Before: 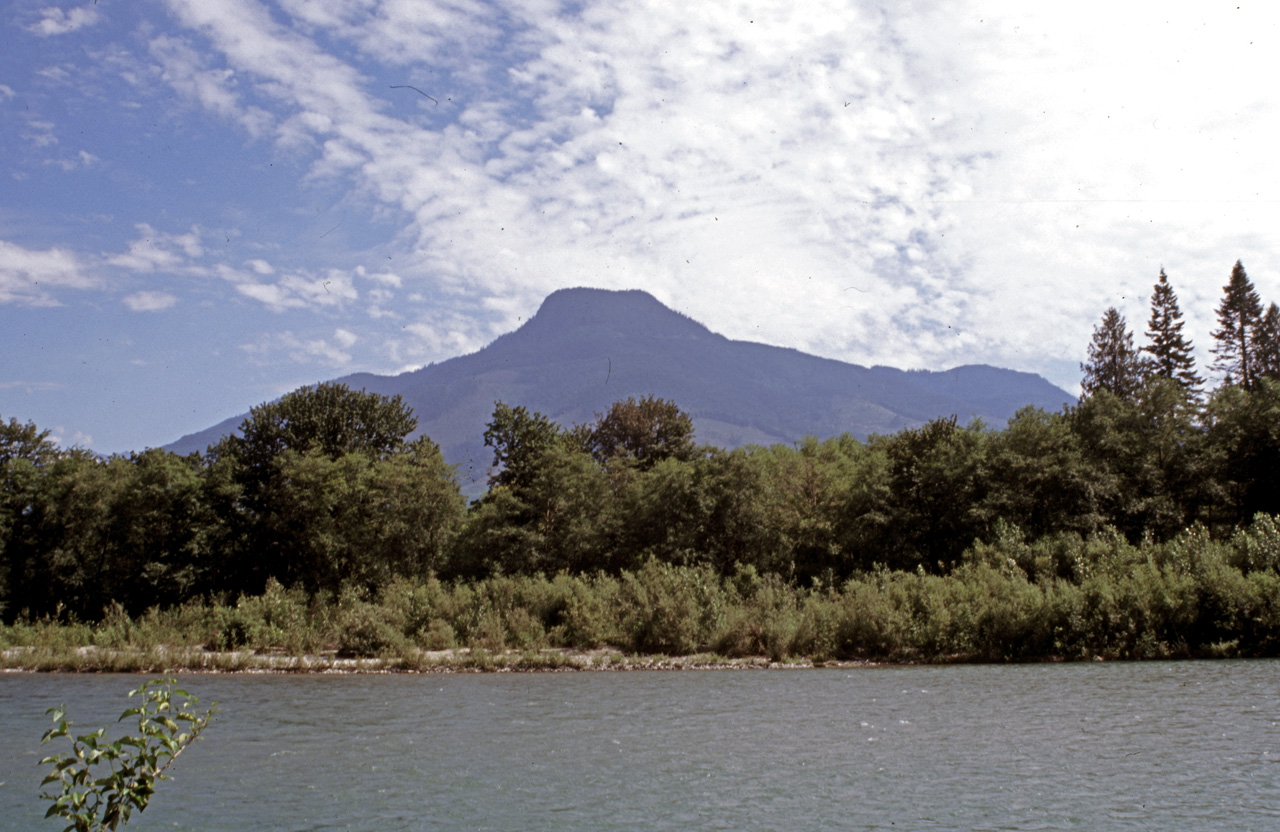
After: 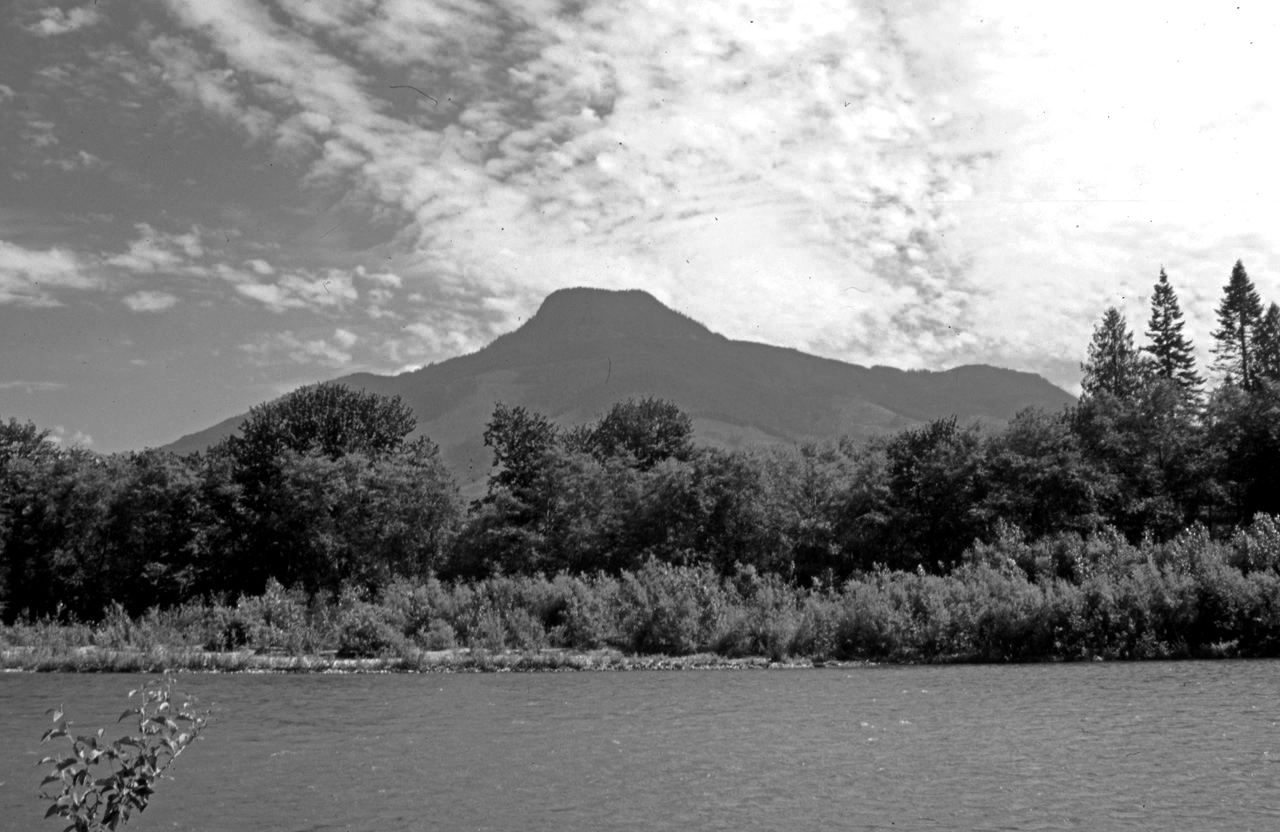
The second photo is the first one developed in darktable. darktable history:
color zones: curves: ch0 [(0.002, 0.593) (0.143, 0.417) (0.285, 0.541) (0.455, 0.289) (0.608, 0.327) (0.727, 0.283) (0.869, 0.571) (1, 0.603)]; ch1 [(0, 0) (0.143, 0) (0.286, 0) (0.429, 0) (0.571, 0) (0.714, 0) (0.857, 0)]
exposure: exposure 0.02 EV, compensate highlight preservation false
